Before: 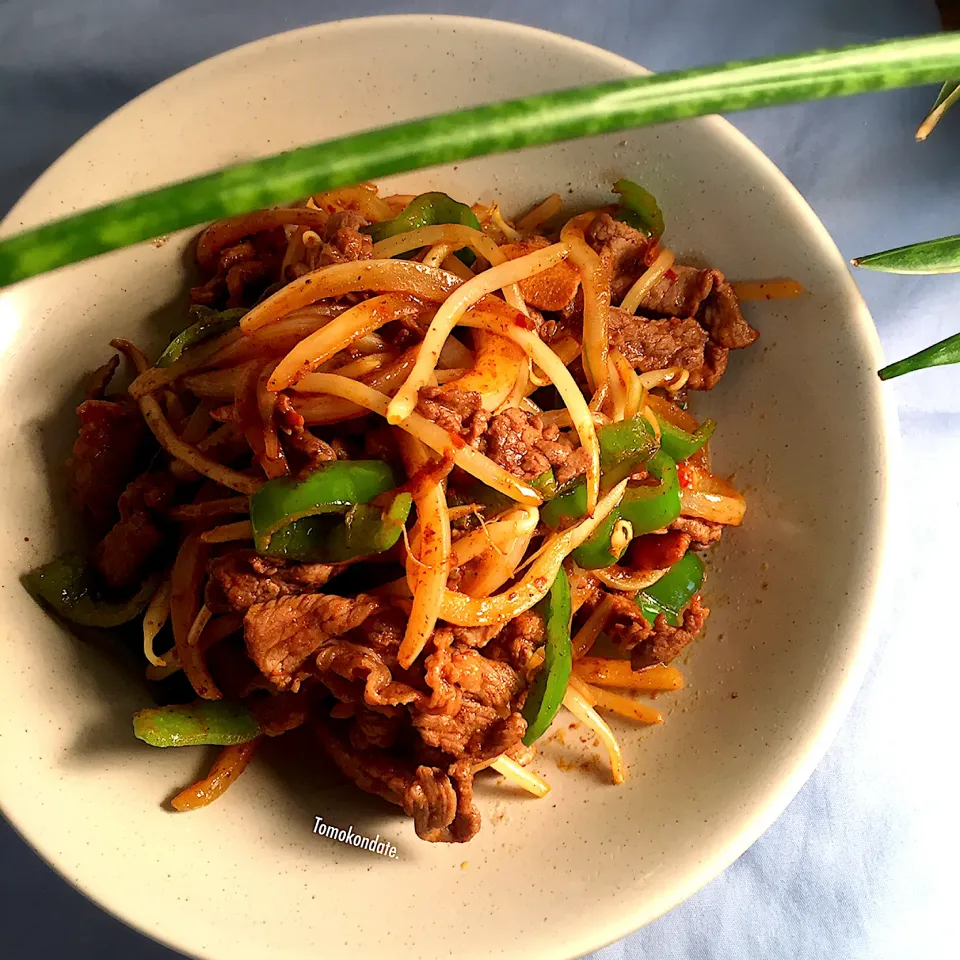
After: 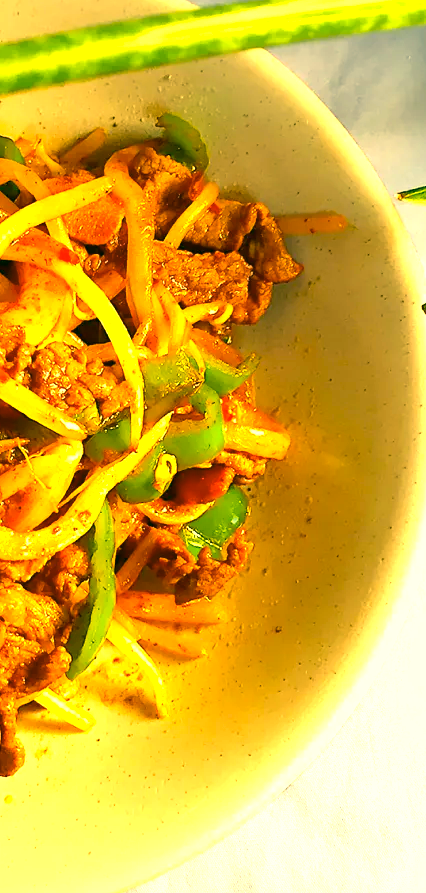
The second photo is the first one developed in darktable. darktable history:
color balance rgb: highlights gain › chroma 8.058%, highlights gain › hue 83.84°, linear chroma grading › global chroma 14.593%, perceptual saturation grading › global saturation 0.471%, global vibrance 10.822%
color correction: highlights a* 5.19, highlights b* 24.12, shadows a* -16.32, shadows b* 3.94
crop: left 47.559%, top 6.941%, right 7.987%
exposure: black level correction 0, exposure 1.199 EV, compensate exposure bias true, compensate highlight preservation false
